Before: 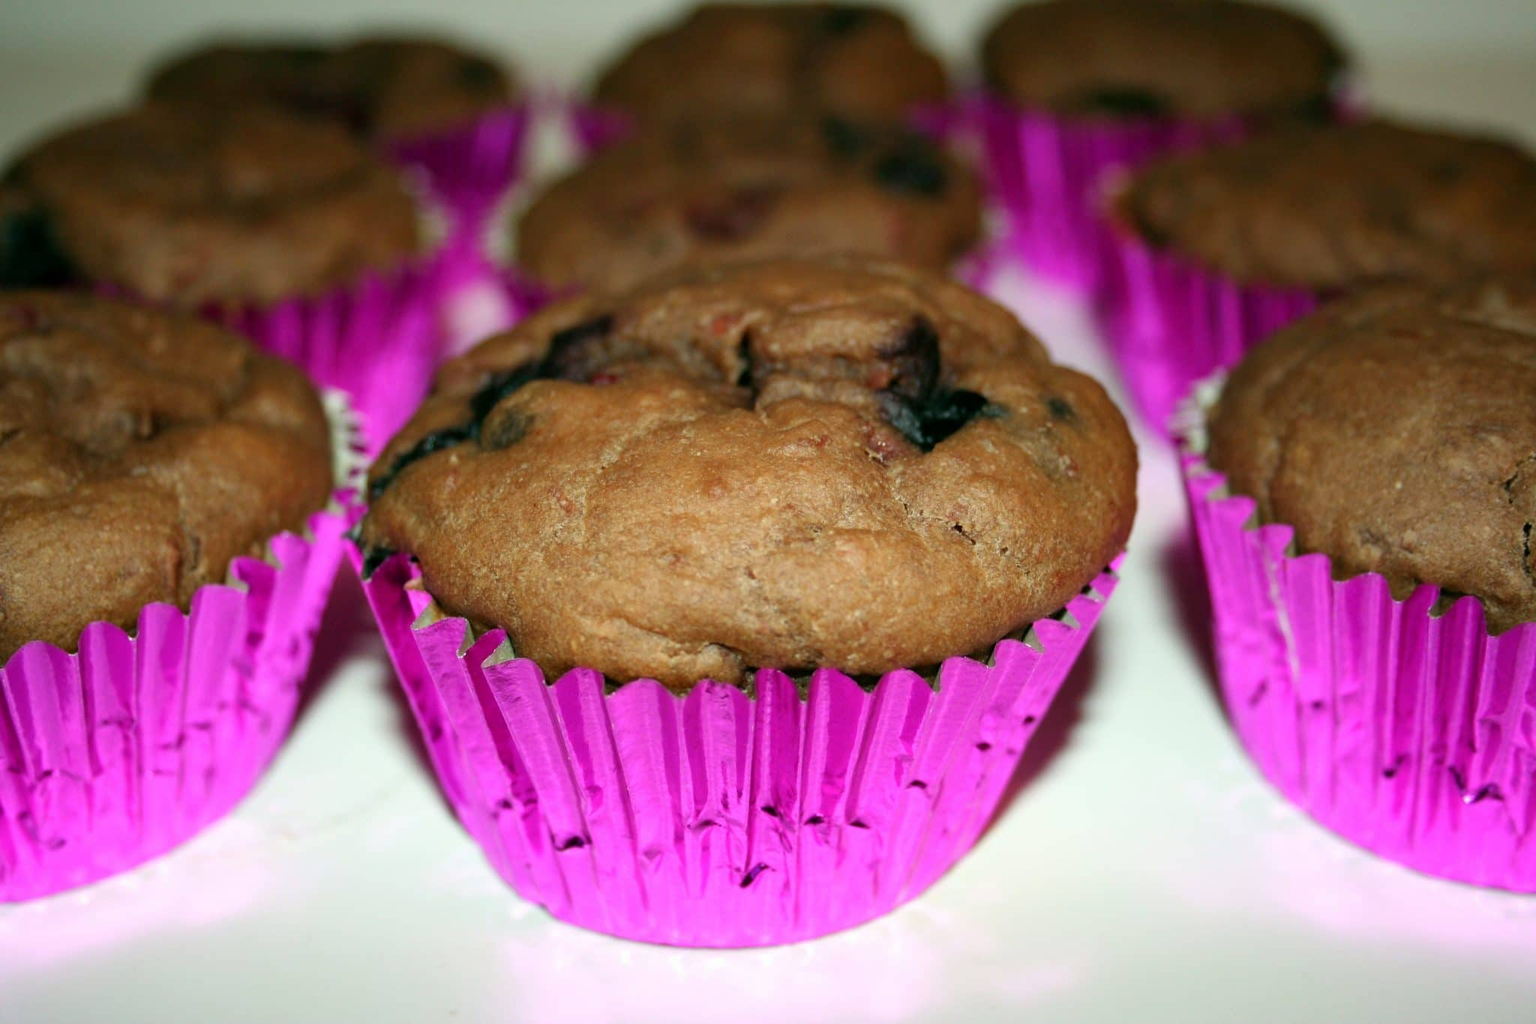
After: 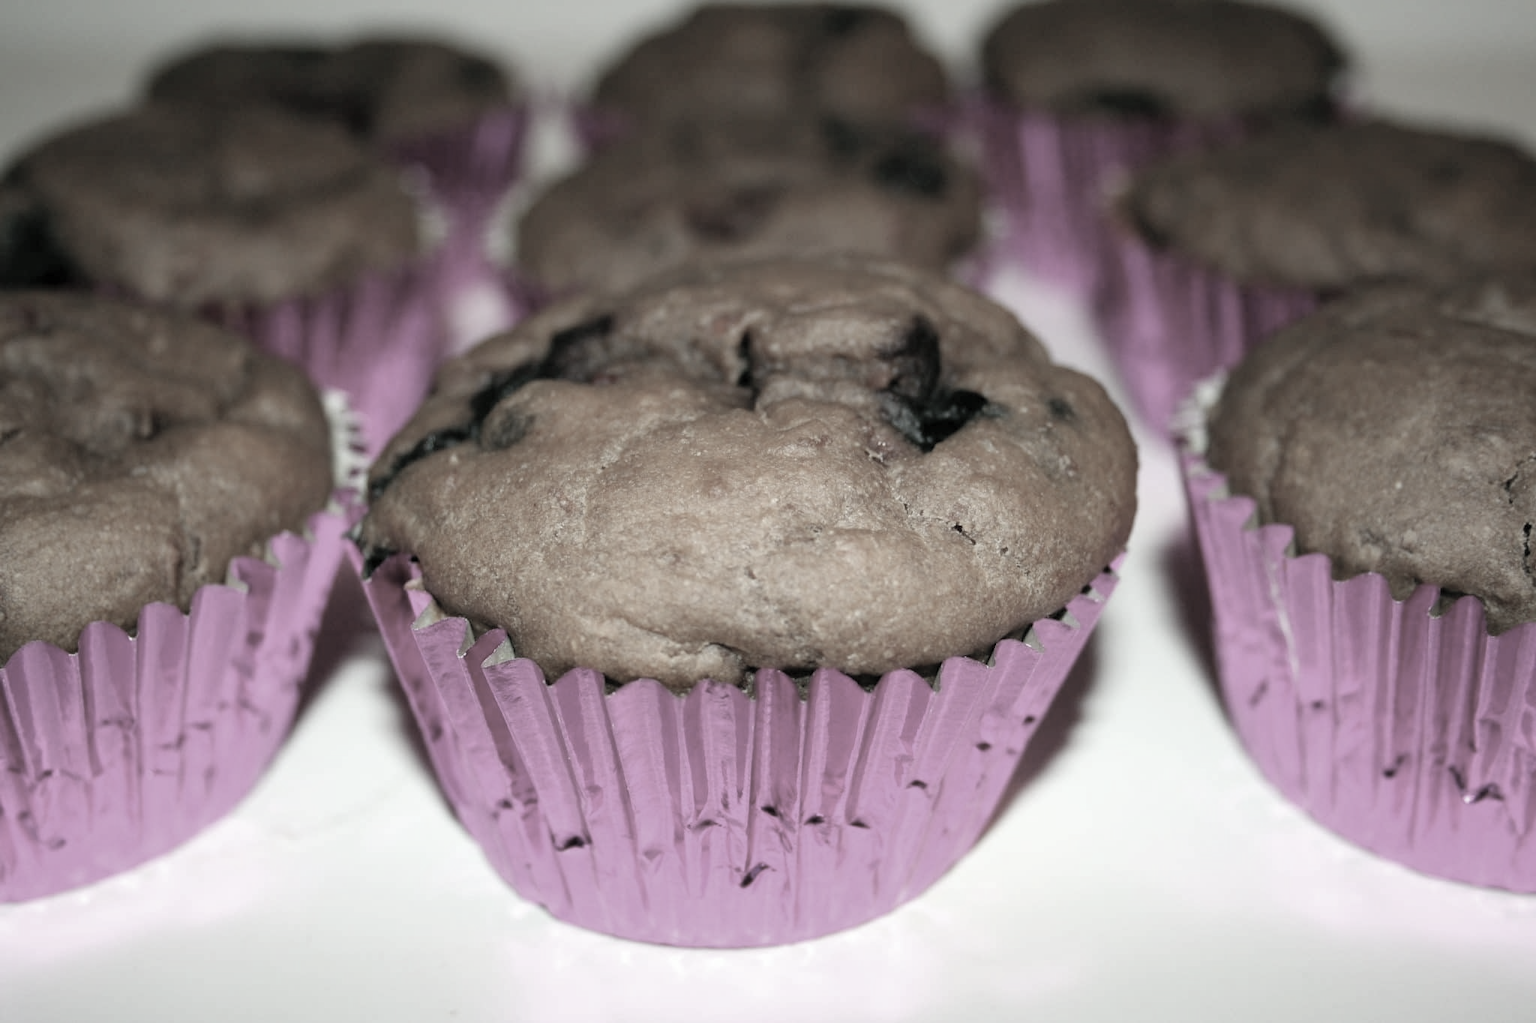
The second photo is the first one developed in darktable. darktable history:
contrast brightness saturation: brightness 0.09, saturation 0.19
tone equalizer: on, module defaults
color correction: saturation 0.2
